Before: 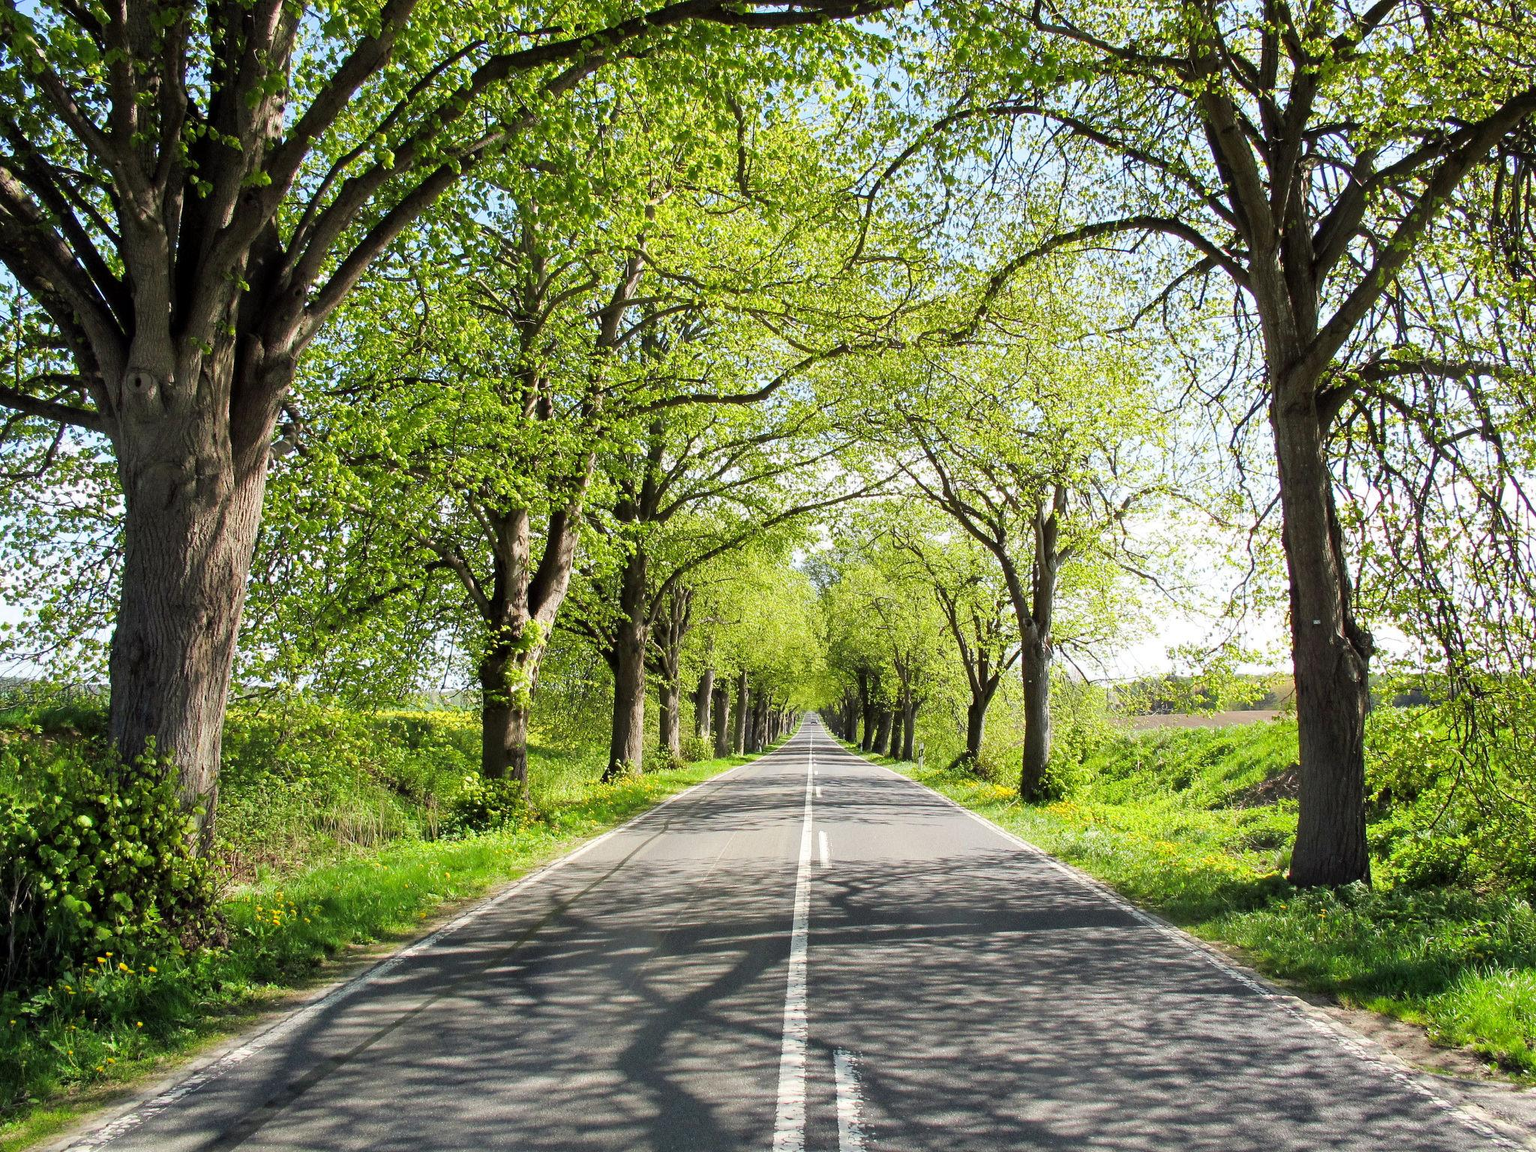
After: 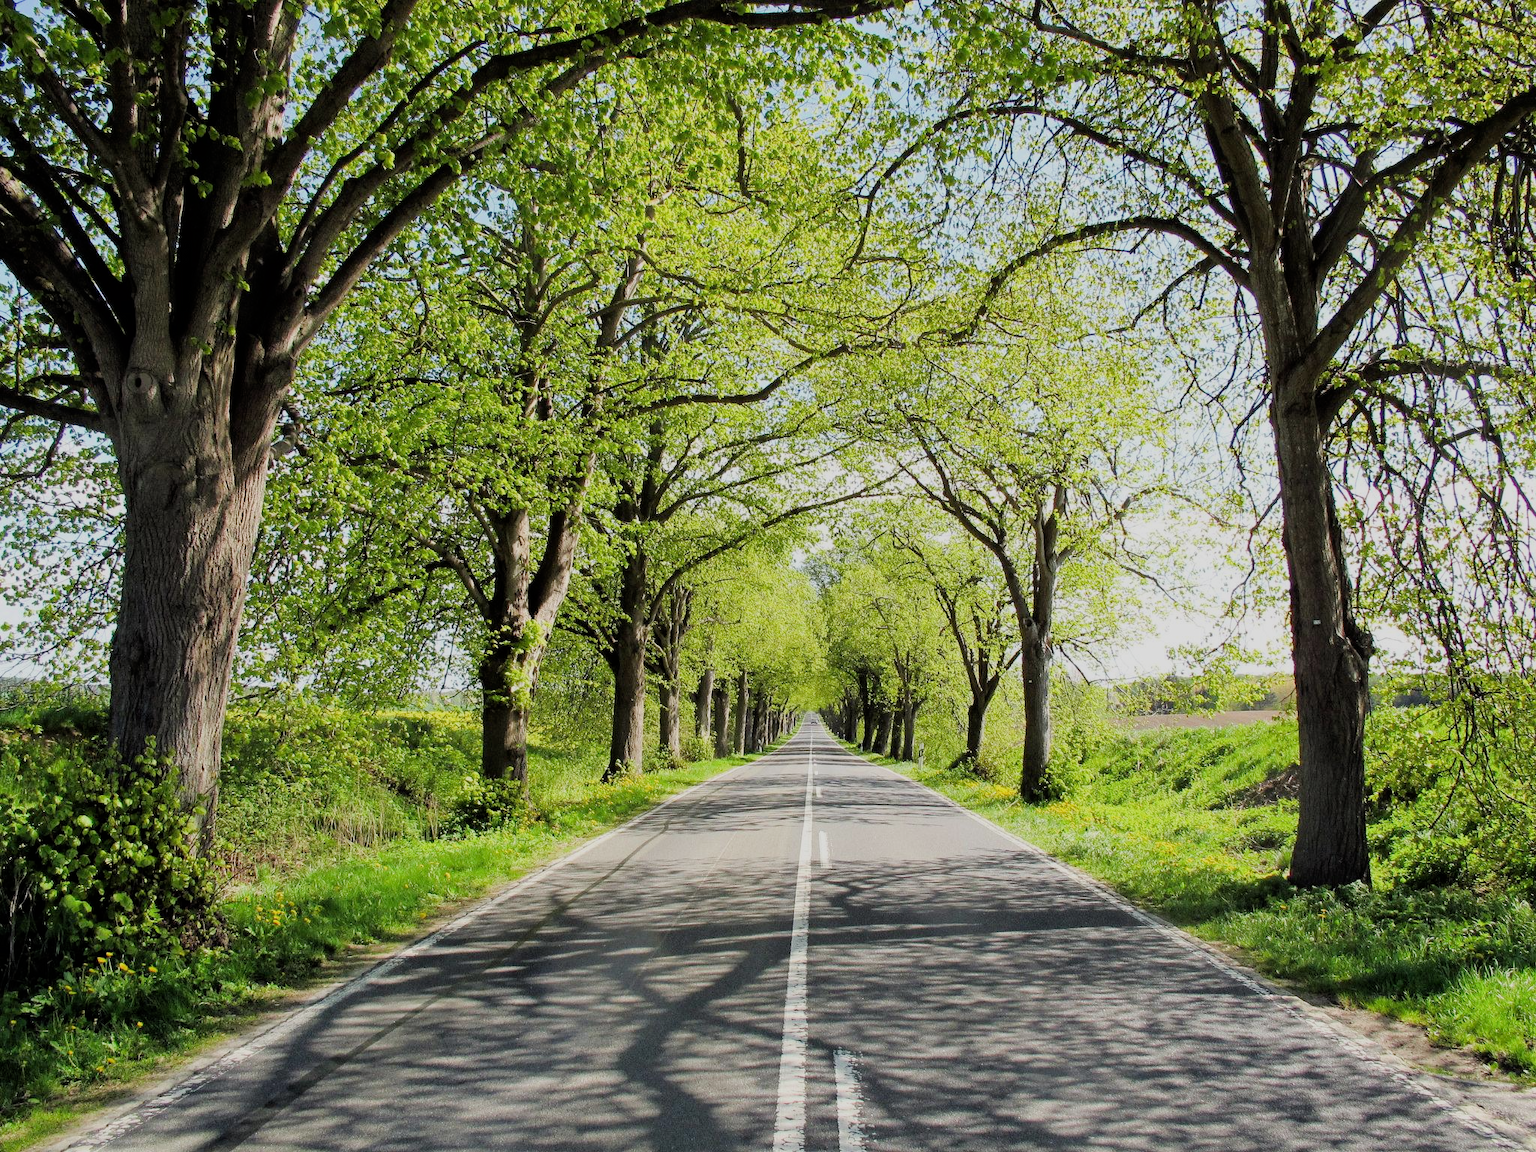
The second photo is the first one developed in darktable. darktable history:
filmic rgb: black relative exposure -7.98 EV, white relative exposure 4.02 EV, threshold 5.97 EV, hardness 4.19, enable highlight reconstruction true
